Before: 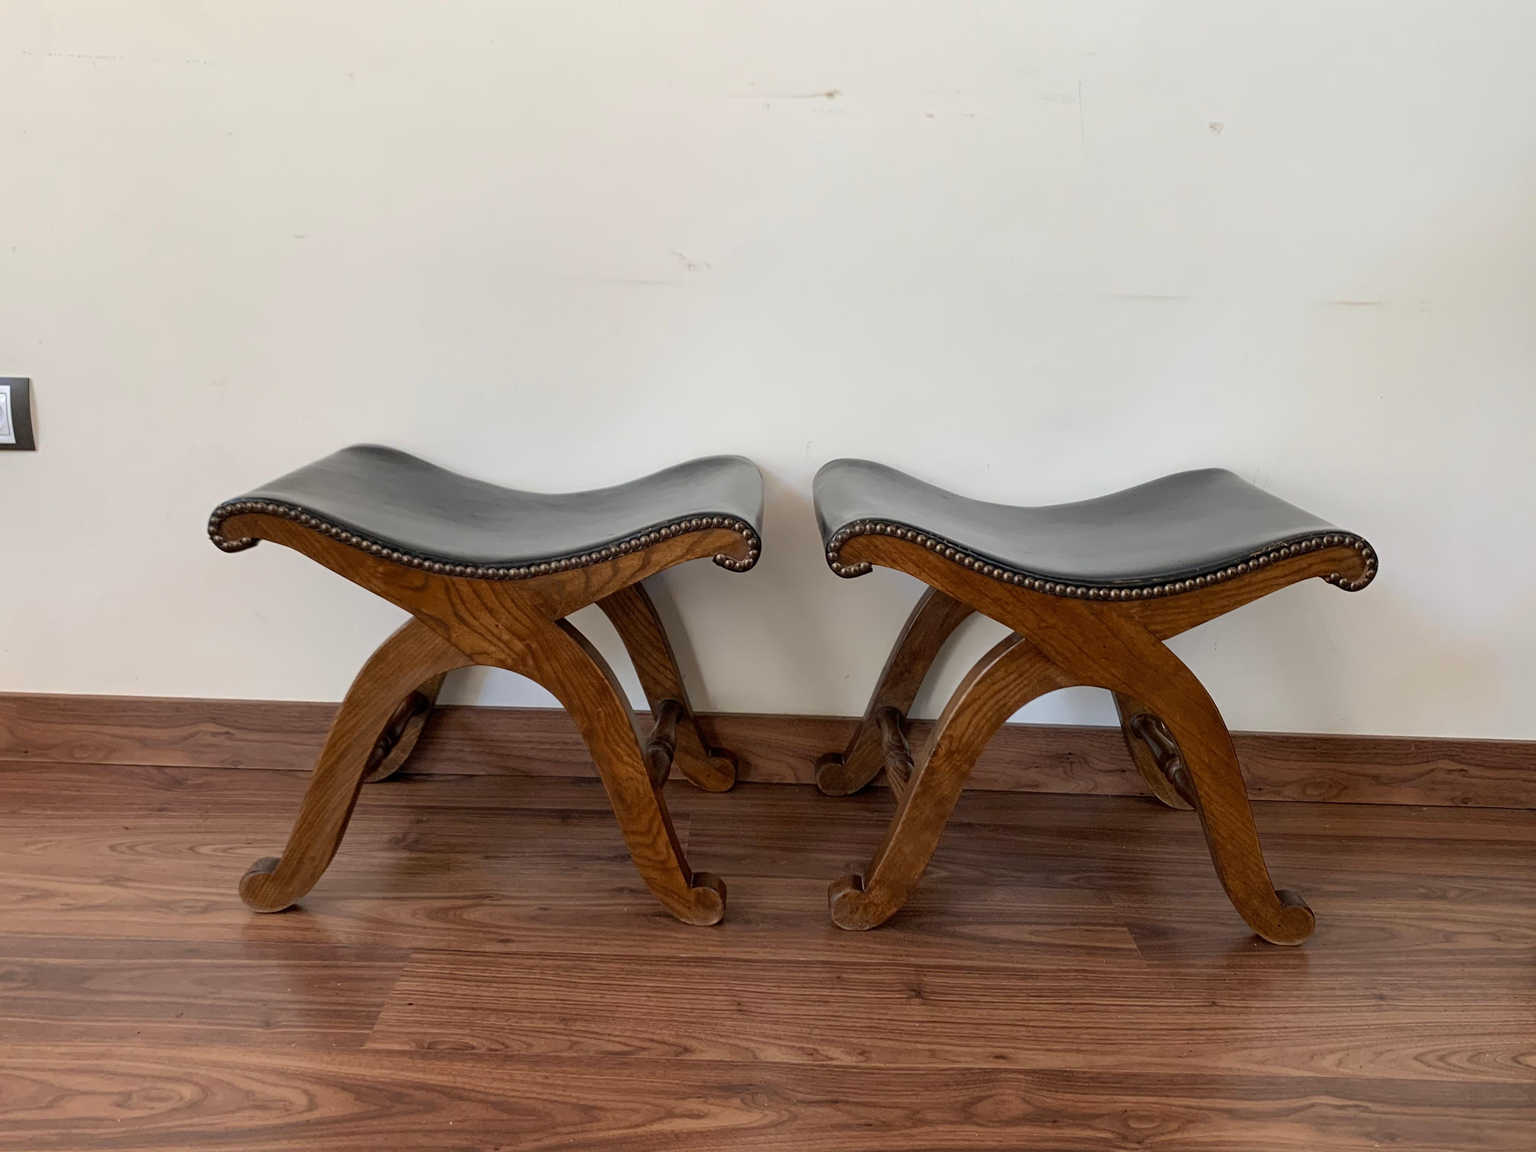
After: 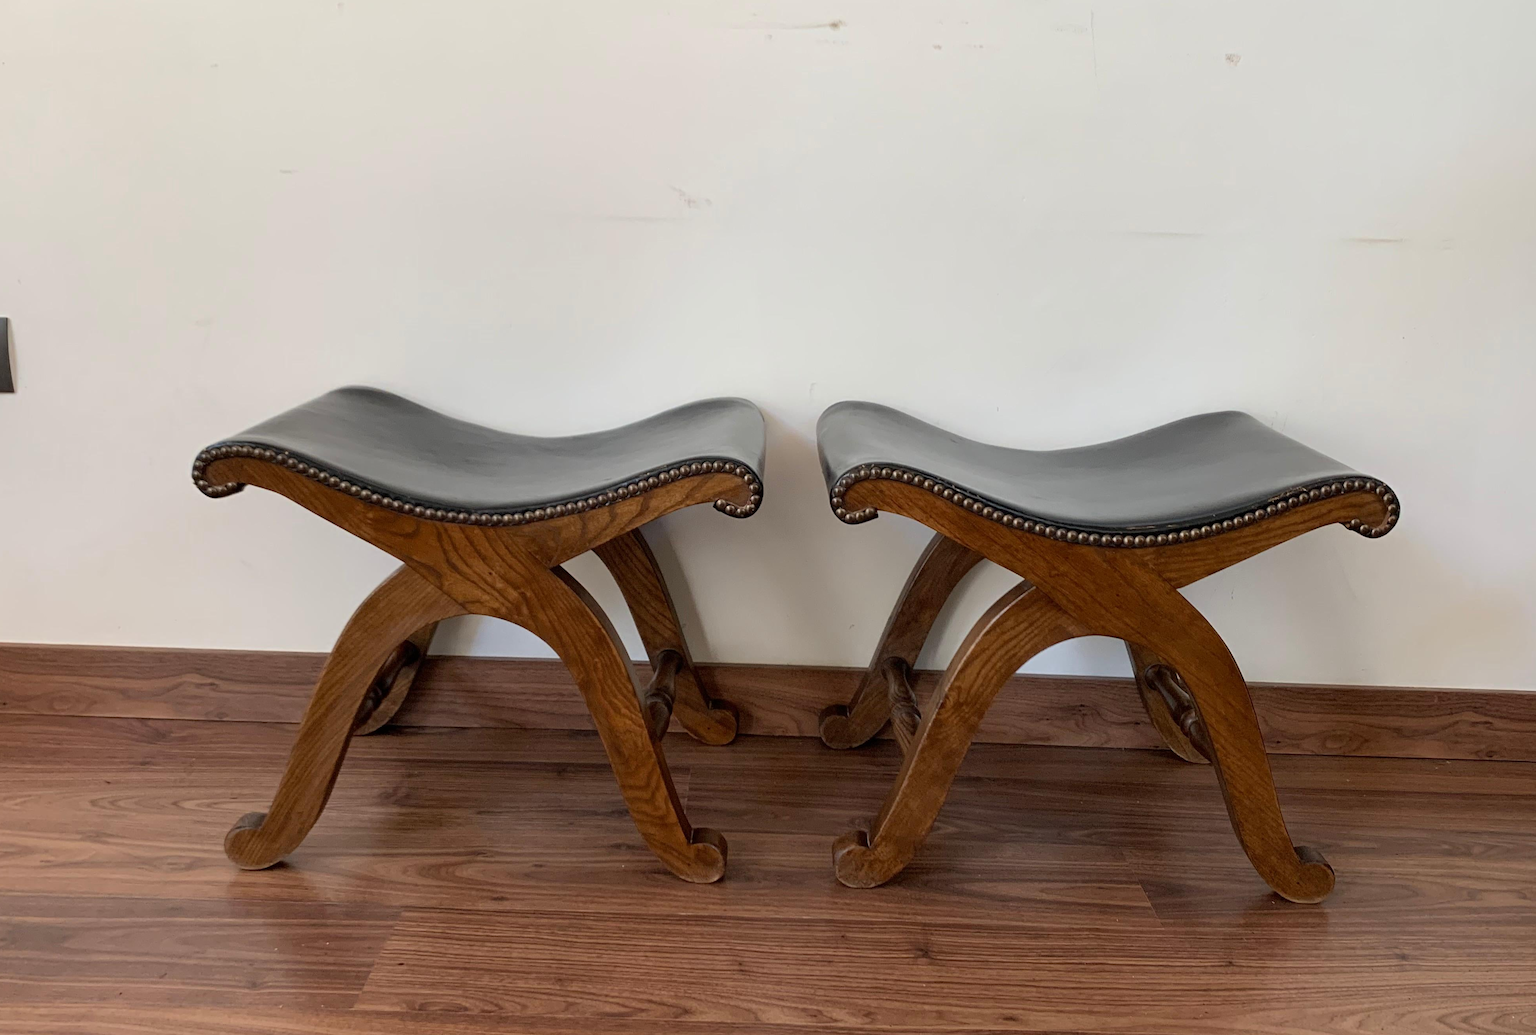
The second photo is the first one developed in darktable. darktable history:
crop: left 1.447%, top 6.125%, right 1.67%, bottom 6.823%
